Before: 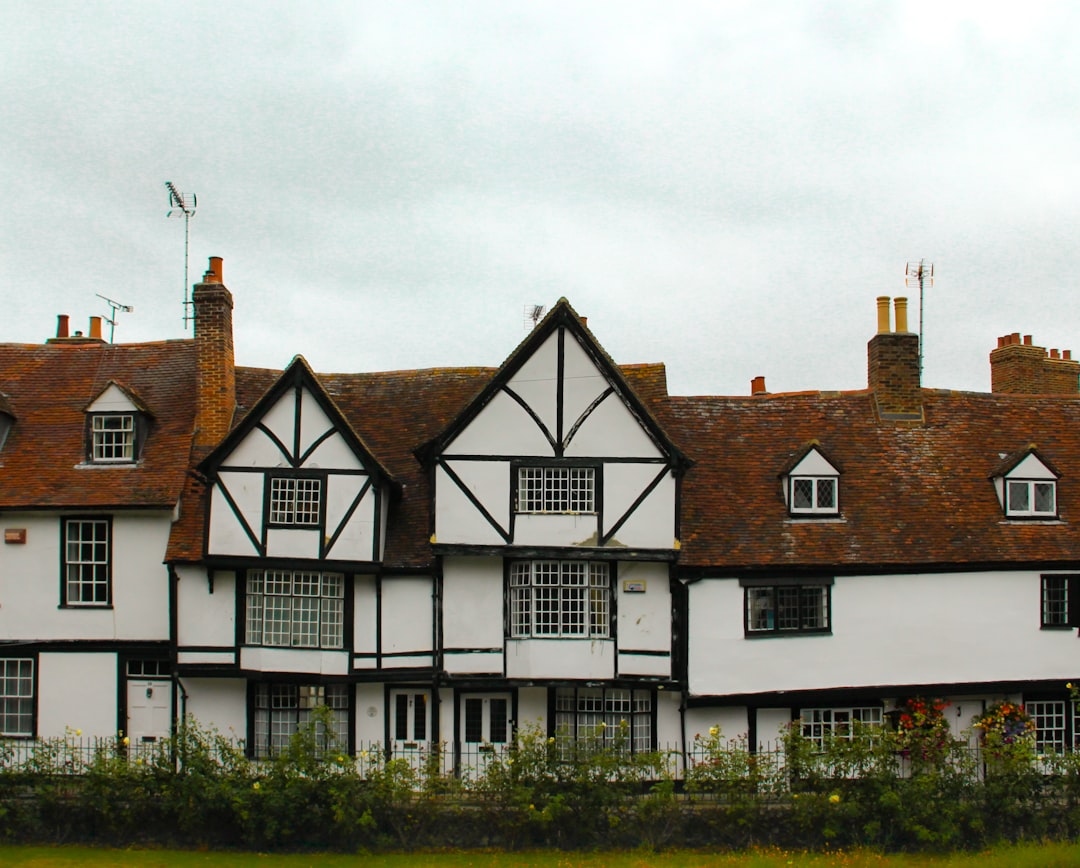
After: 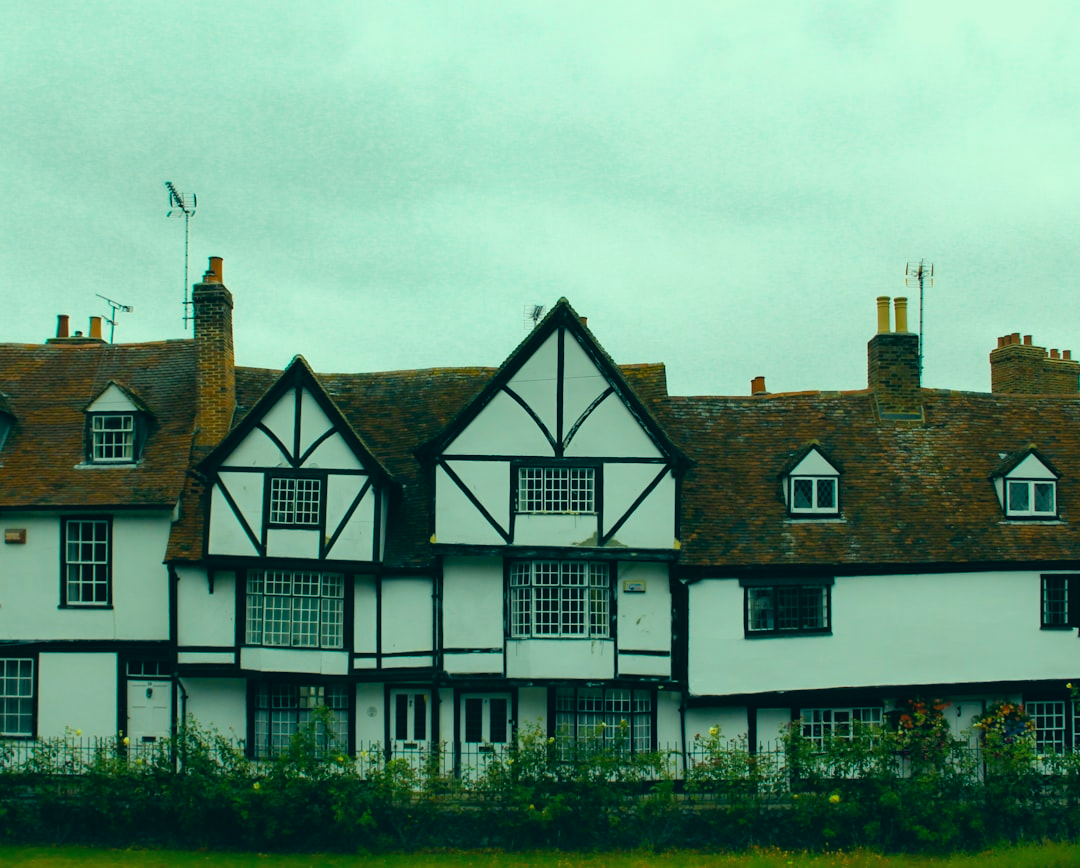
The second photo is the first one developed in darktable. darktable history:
exposure: black level correction 0.001, exposure -0.2 EV, compensate highlight preservation false
color correction: highlights a* -20.08, highlights b* 9.8, shadows a* -20.4, shadows b* -10.76
